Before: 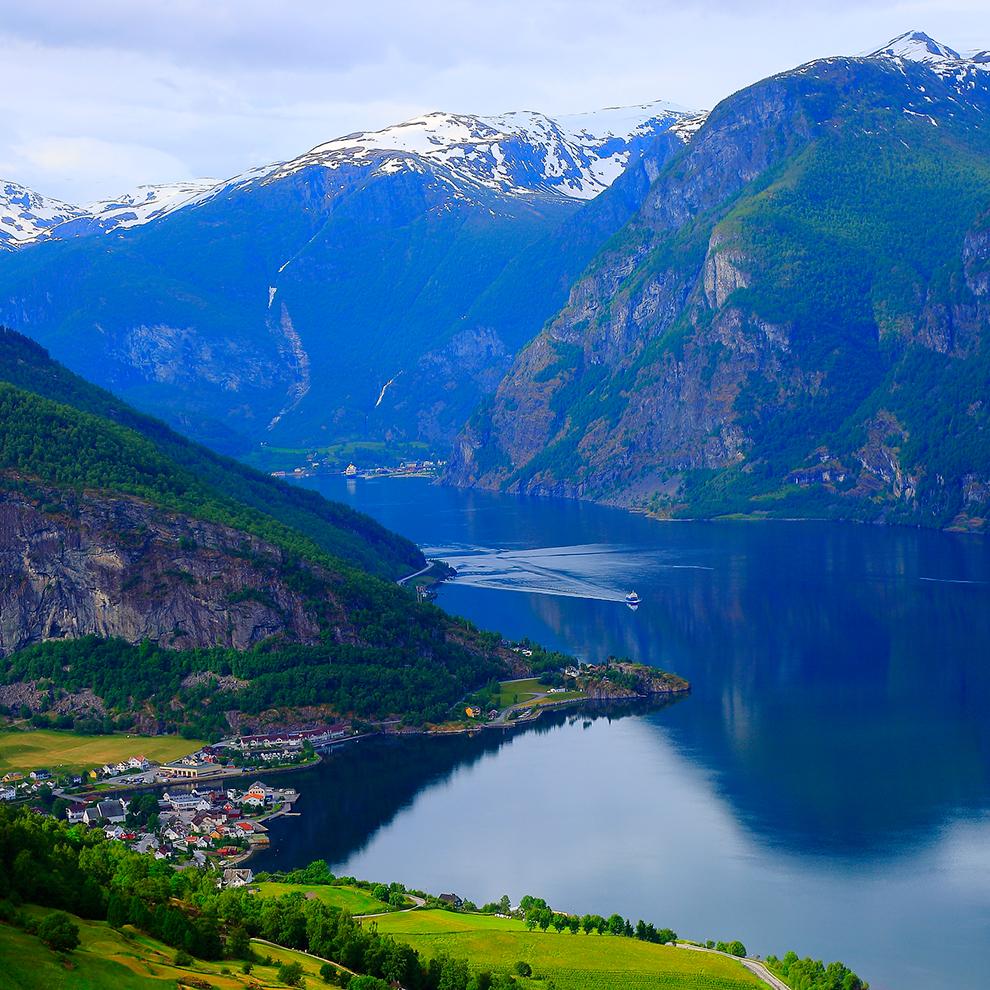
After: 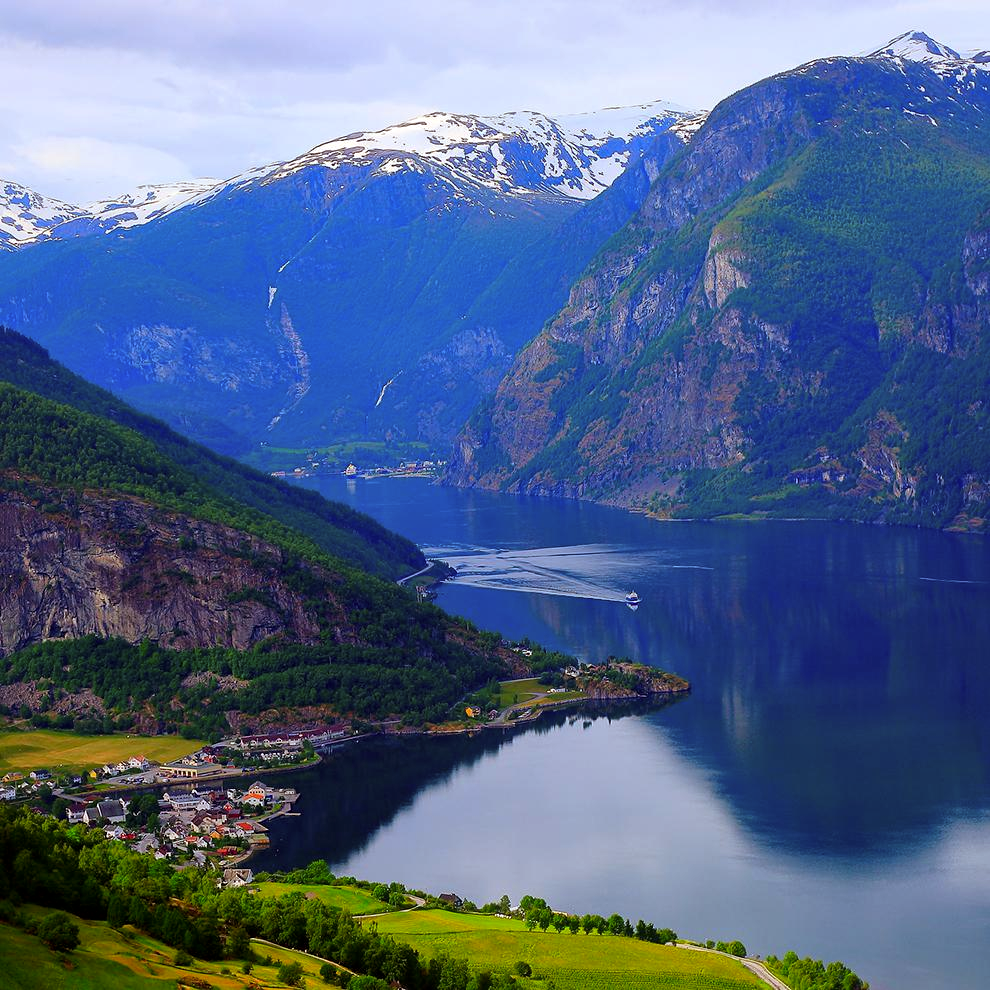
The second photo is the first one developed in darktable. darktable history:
local contrast: mode bilateral grid, contrast 20, coarseness 50, detail 120%, midtone range 0.2
color zones: mix -62.47%
rgb levels: mode RGB, independent channels, levels [[0, 0.5, 1], [0, 0.521, 1], [0, 0.536, 1]]
